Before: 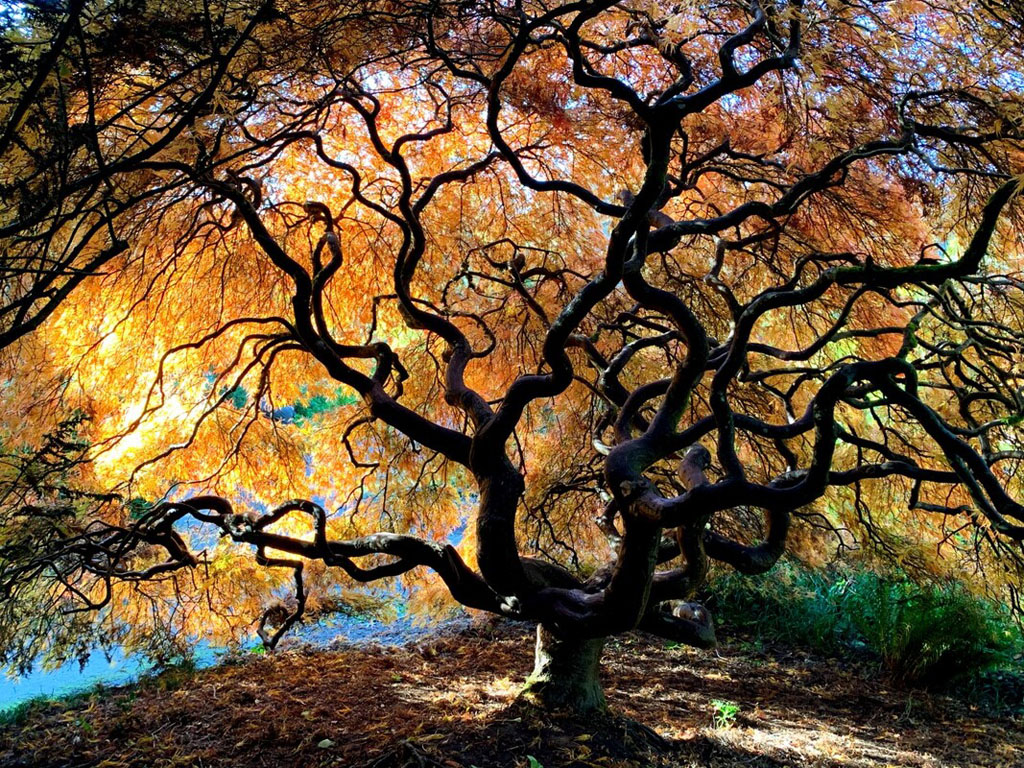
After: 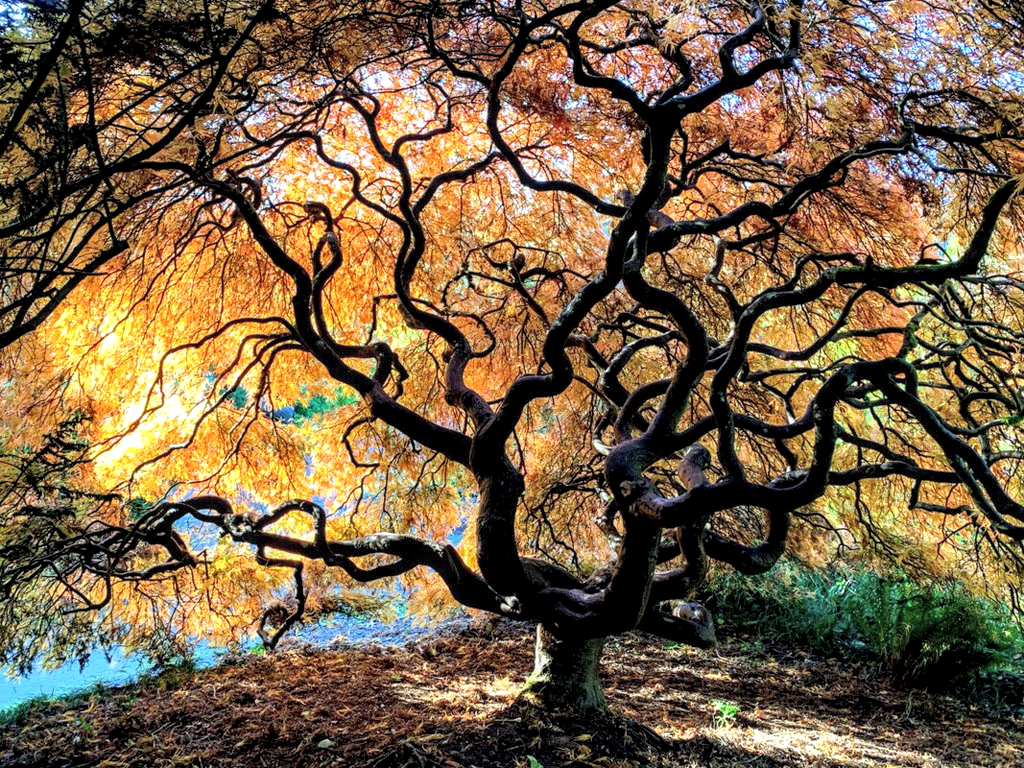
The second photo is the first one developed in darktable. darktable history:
contrast brightness saturation: brightness 0.144
local contrast: detail 150%
